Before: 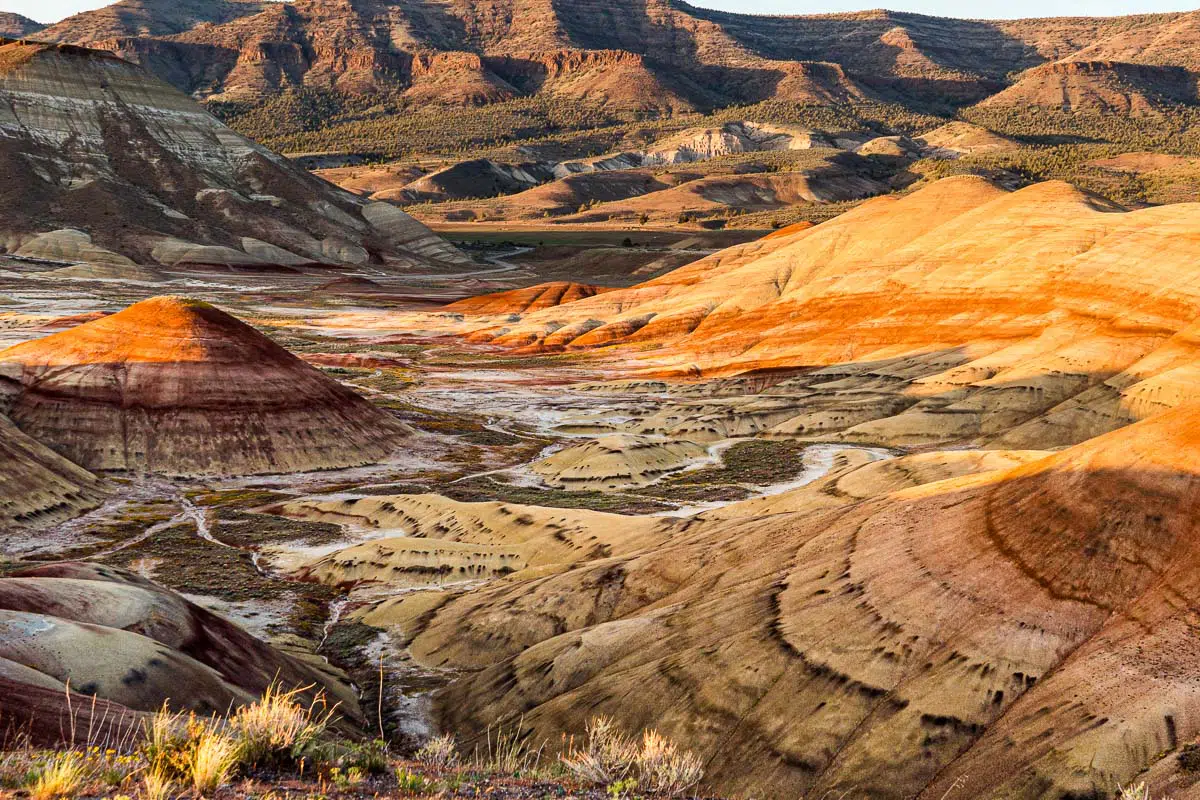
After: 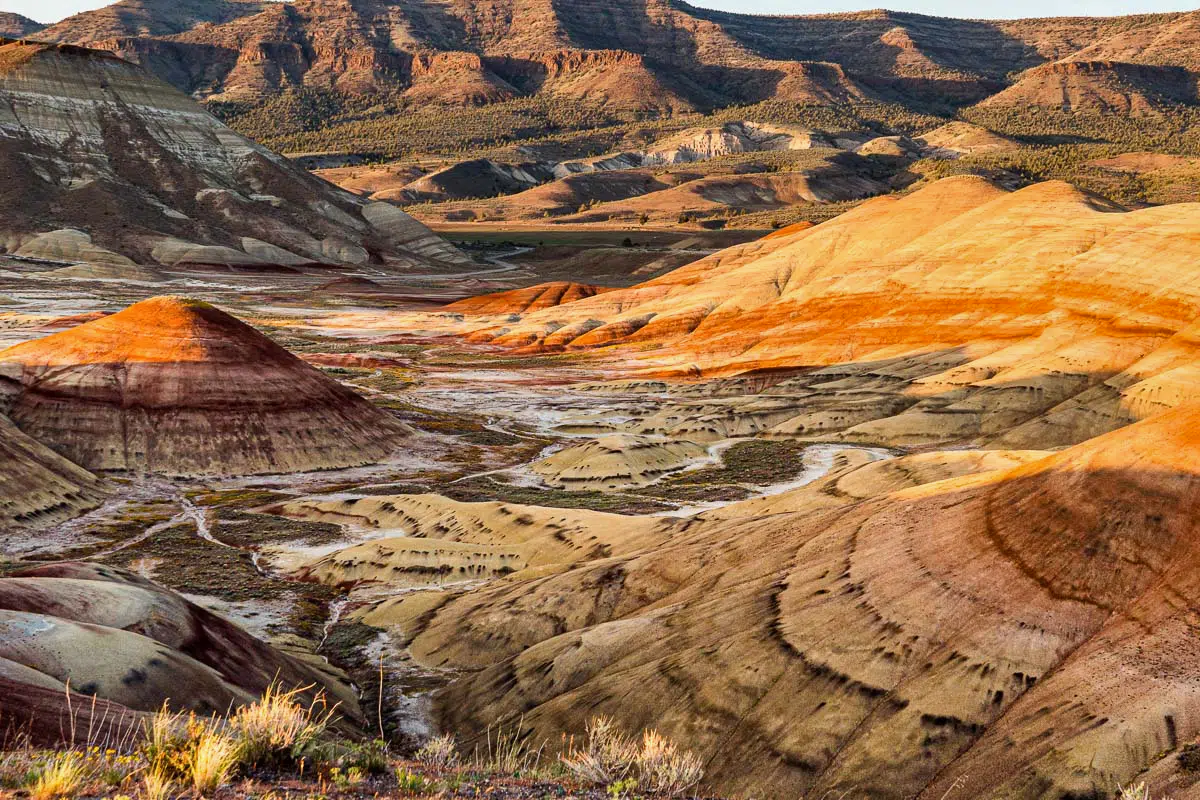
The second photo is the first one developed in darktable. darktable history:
shadows and highlights: soften with gaussian
exposure: exposure -0.069 EV, compensate highlight preservation false
